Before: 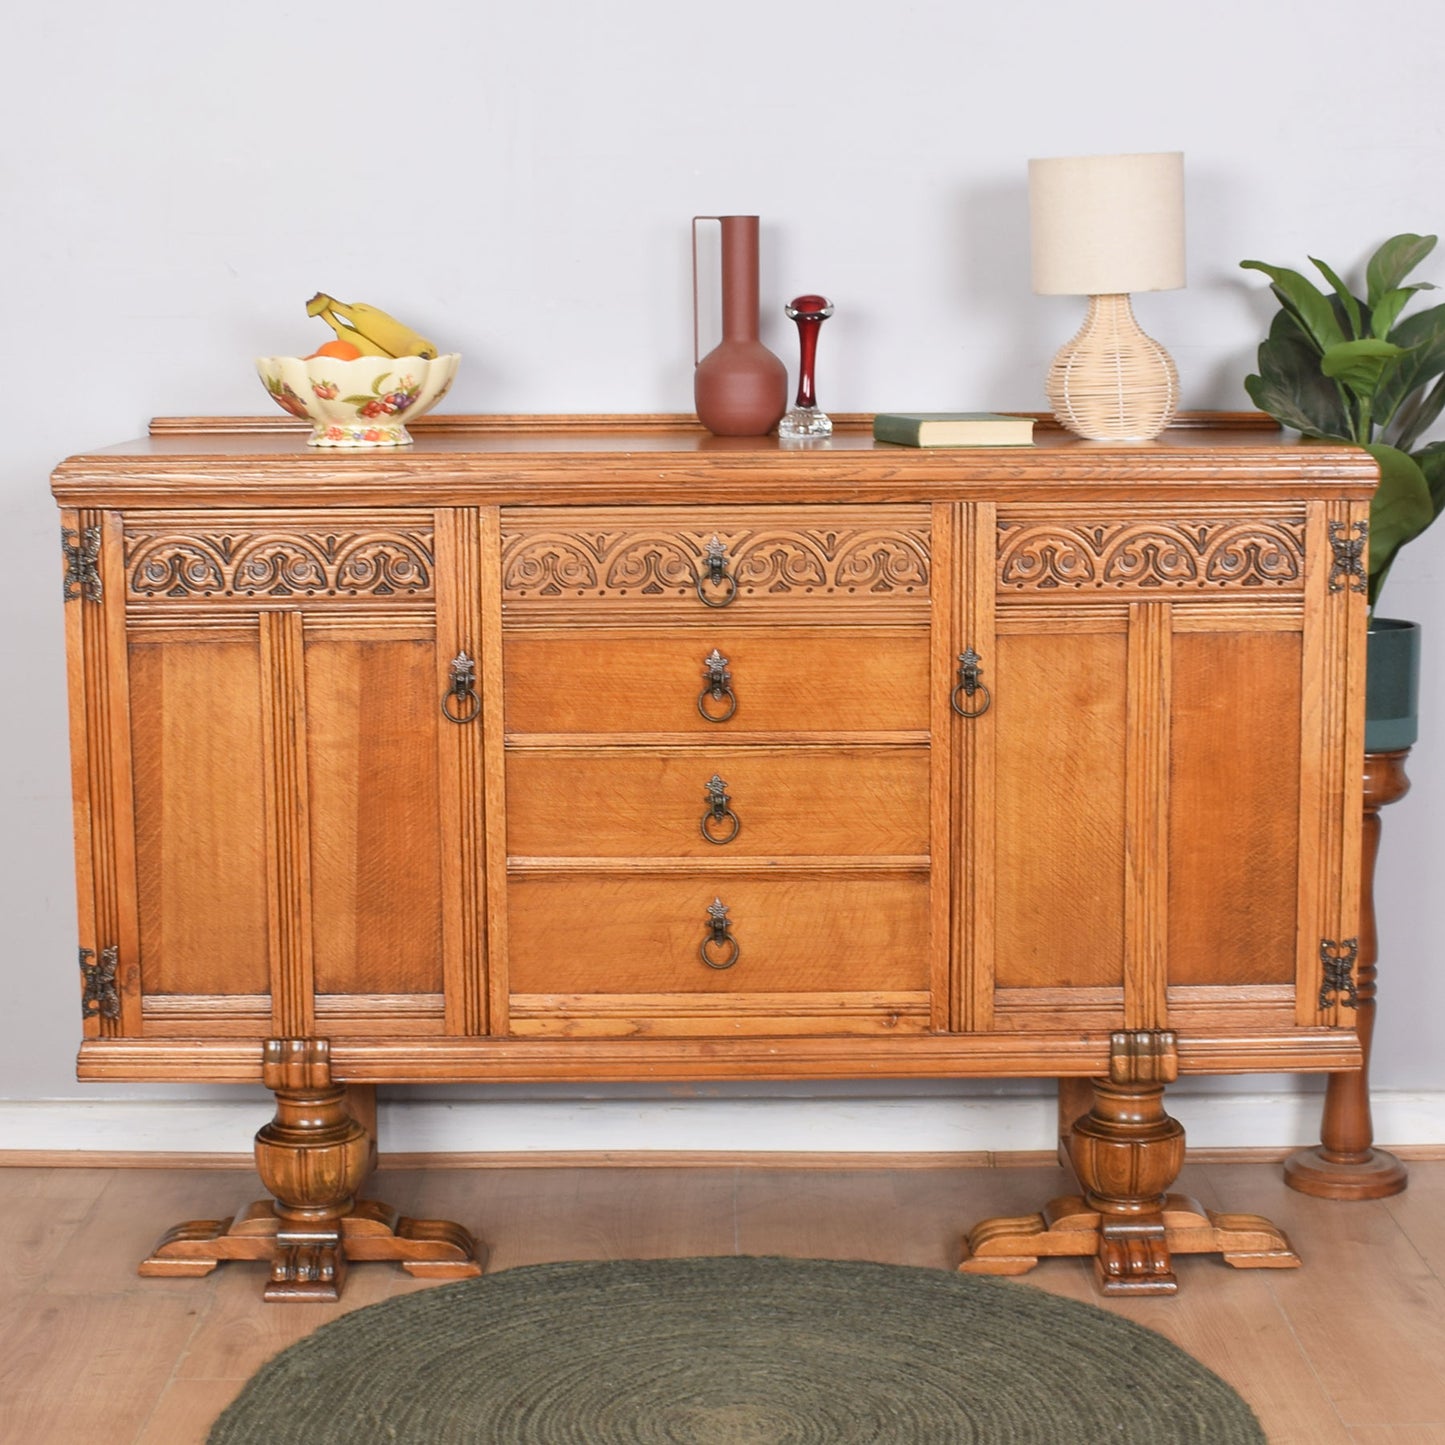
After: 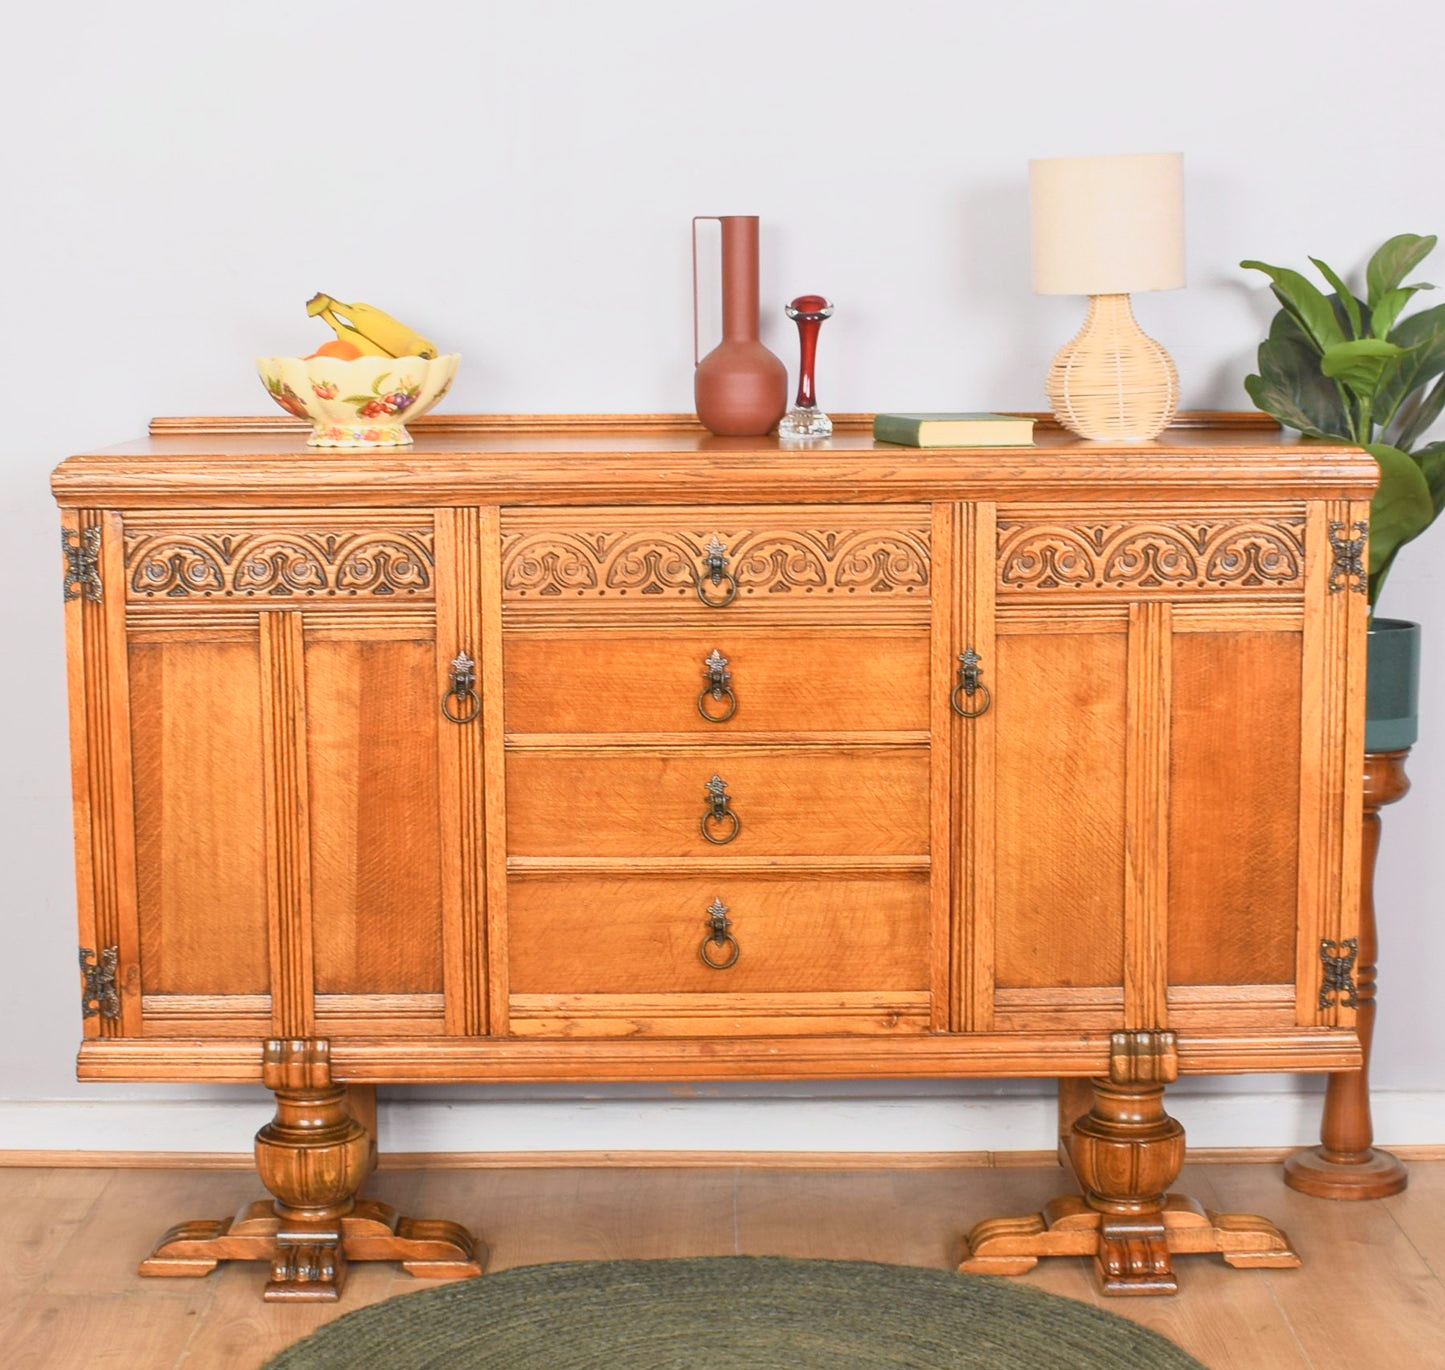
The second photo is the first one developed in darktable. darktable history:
crop and rotate: top 0.013%, bottom 5.14%
tone curve: curves: ch0 [(0, 0.024) (0.031, 0.027) (0.113, 0.069) (0.198, 0.18) (0.304, 0.303) (0.441, 0.462) (0.557, 0.6) (0.711, 0.79) (0.812, 0.878) (0.927, 0.935) (1, 0.963)]; ch1 [(0, 0) (0.222, 0.2) (0.343, 0.325) (0.45, 0.441) (0.502, 0.501) (0.527, 0.534) (0.55, 0.561) (0.632, 0.656) (0.735, 0.754) (1, 1)]; ch2 [(0, 0) (0.249, 0.222) (0.352, 0.348) (0.424, 0.439) (0.476, 0.482) (0.499, 0.501) (0.517, 0.516) (0.532, 0.544) (0.558, 0.585) (0.596, 0.629) (0.726, 0.745) (0.82, 0.796) (0.998, 0.928)], color space Lab, independent channels, preserve colors none
local contrast: highlights 47%, shadows 5%, detail 98%
